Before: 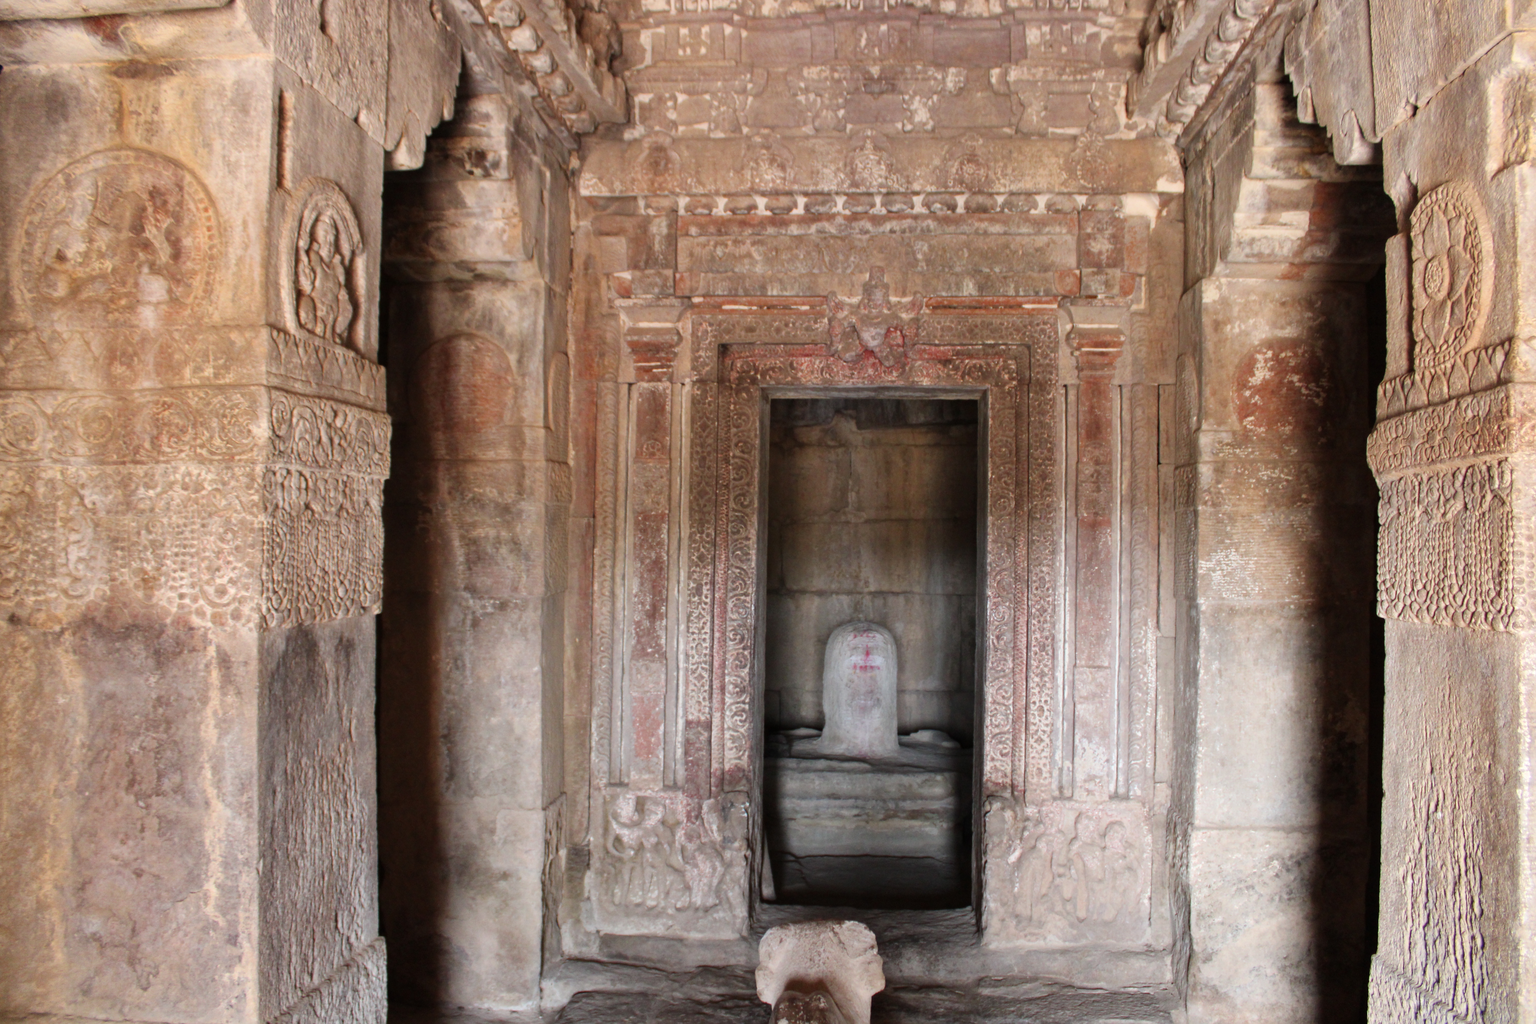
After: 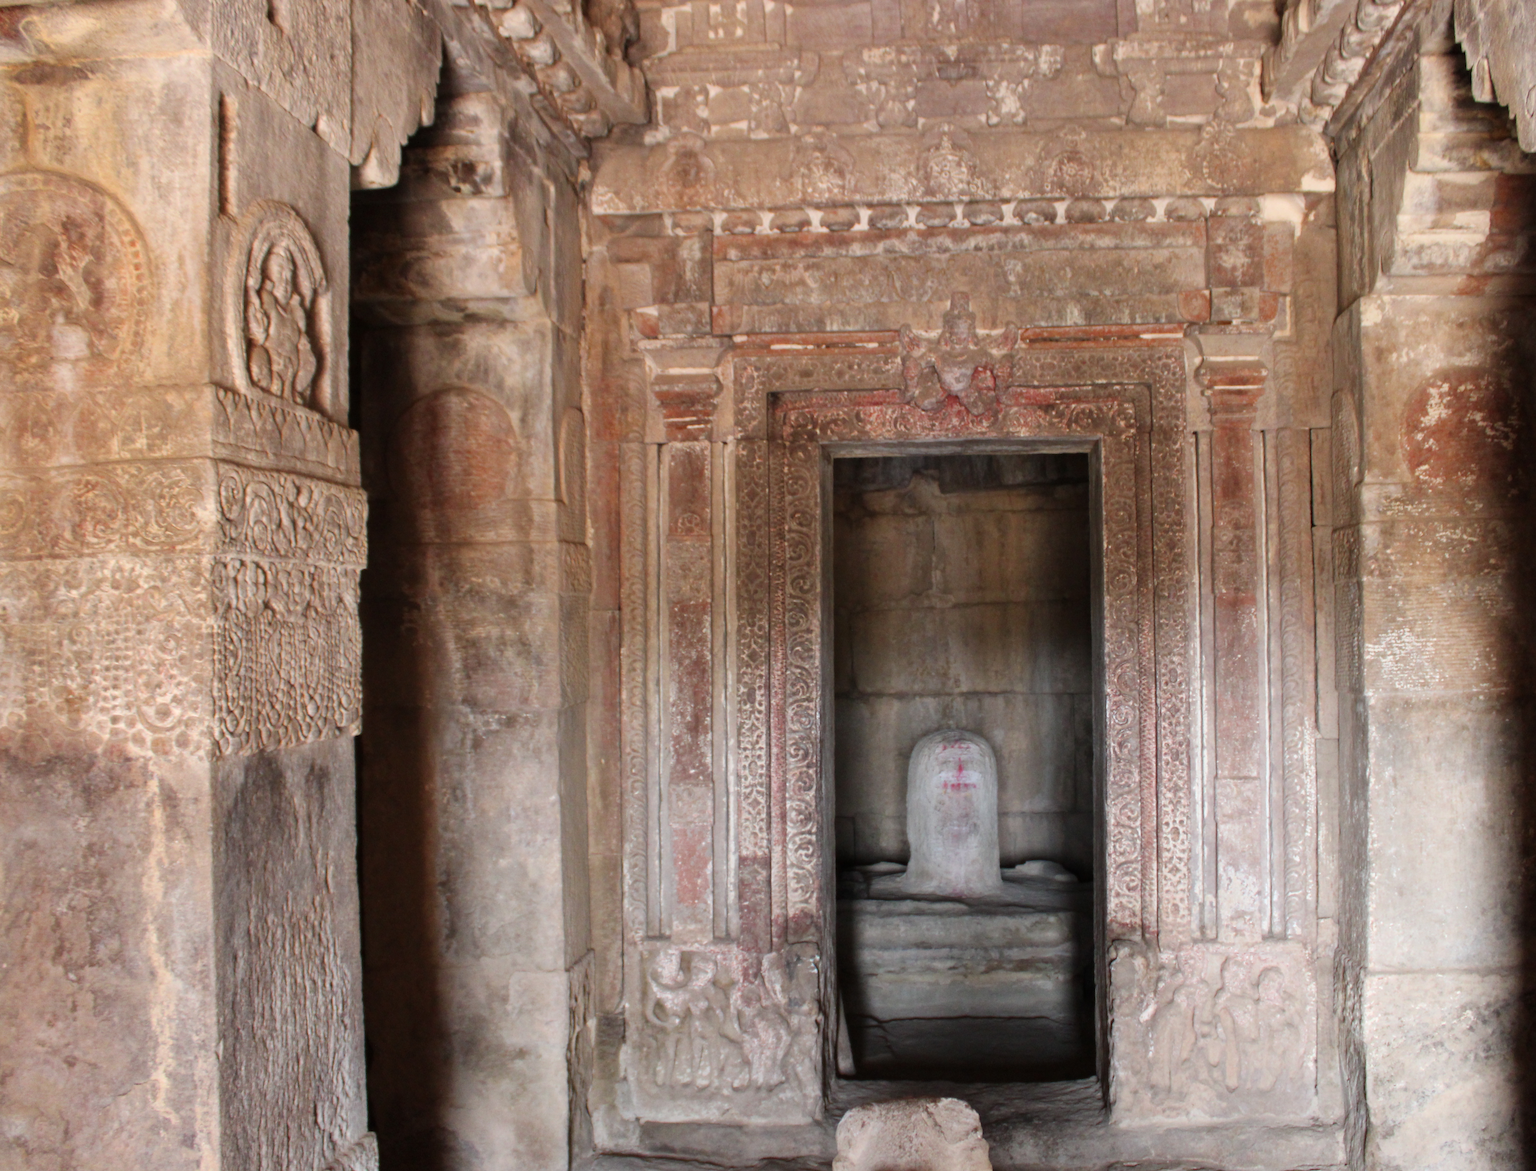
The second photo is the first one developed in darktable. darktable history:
crop and rotate: angle 1.47°, left 4.245%, top 0.798%, right 11.369%, bottom 2.625%
